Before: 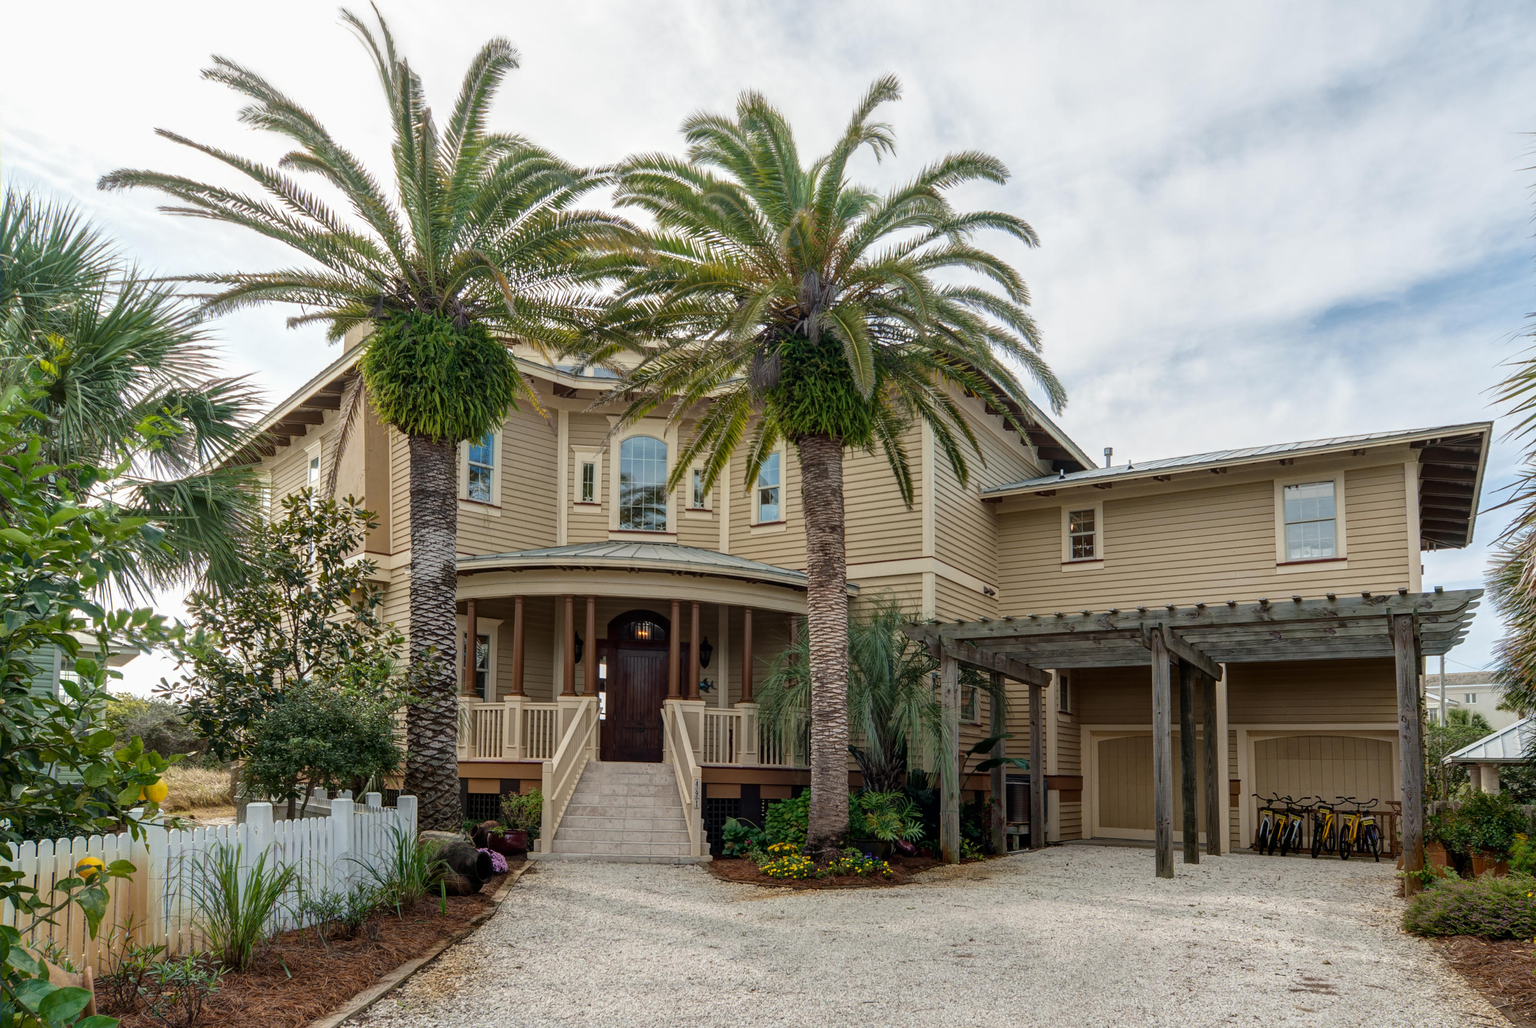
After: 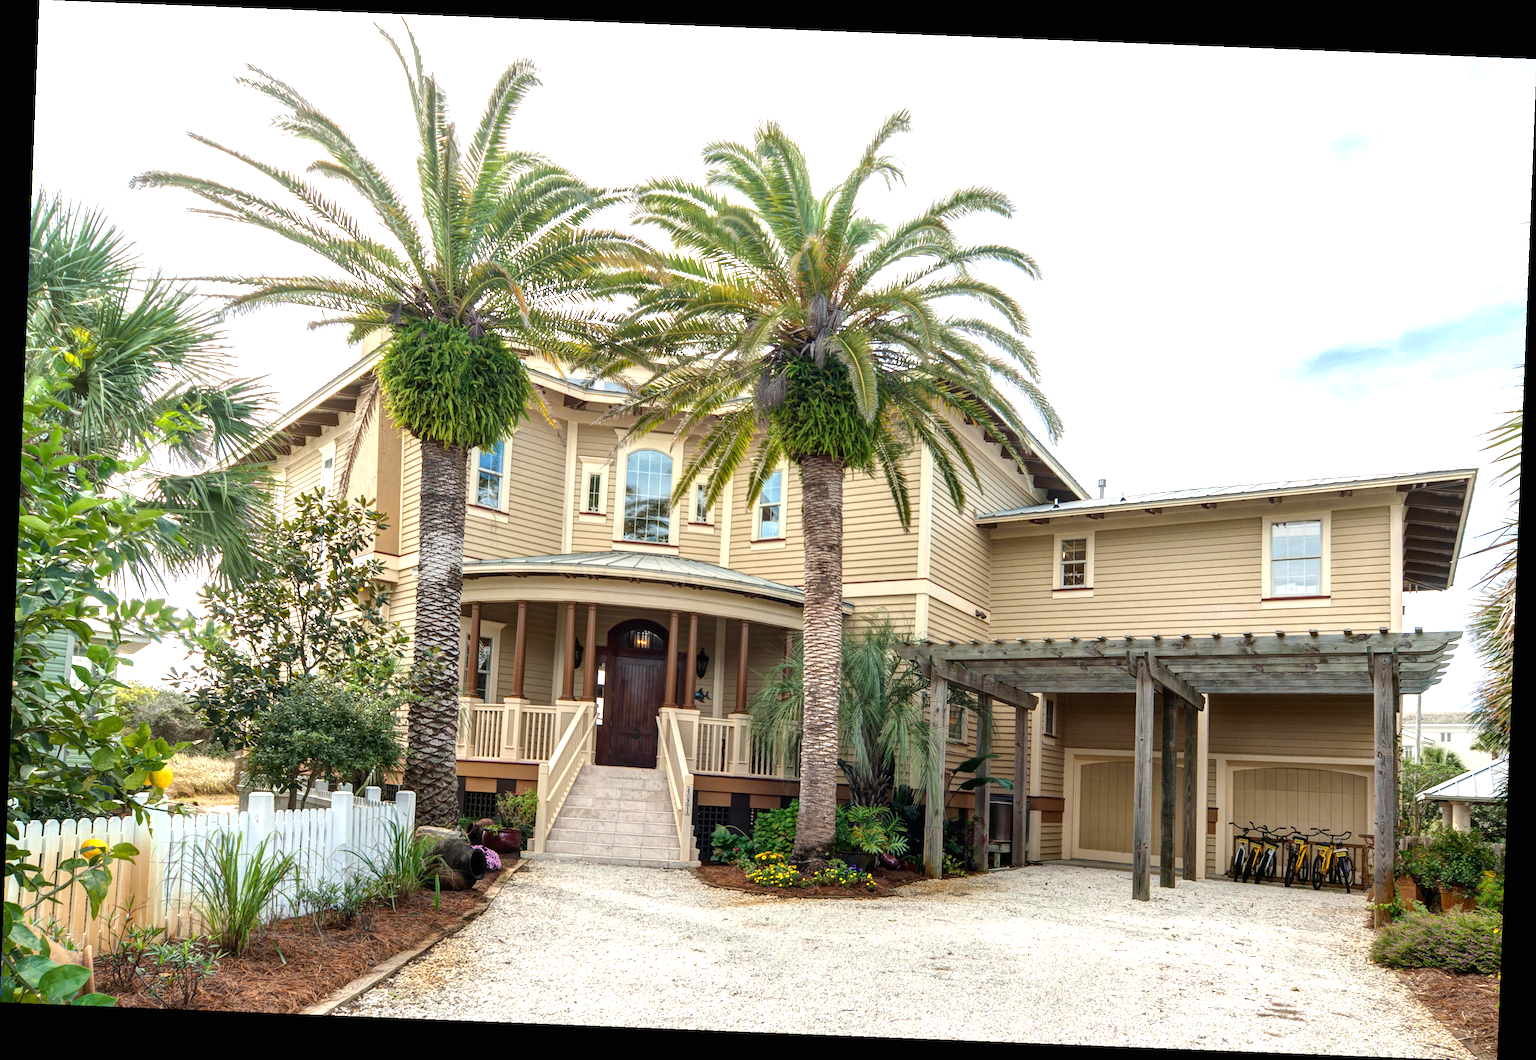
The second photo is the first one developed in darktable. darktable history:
exposure: black level correction 0, exposure 1.1 EV, compensate highlight preservation false
rotate and perspective: rotation 2.27°, automatic cropping off
